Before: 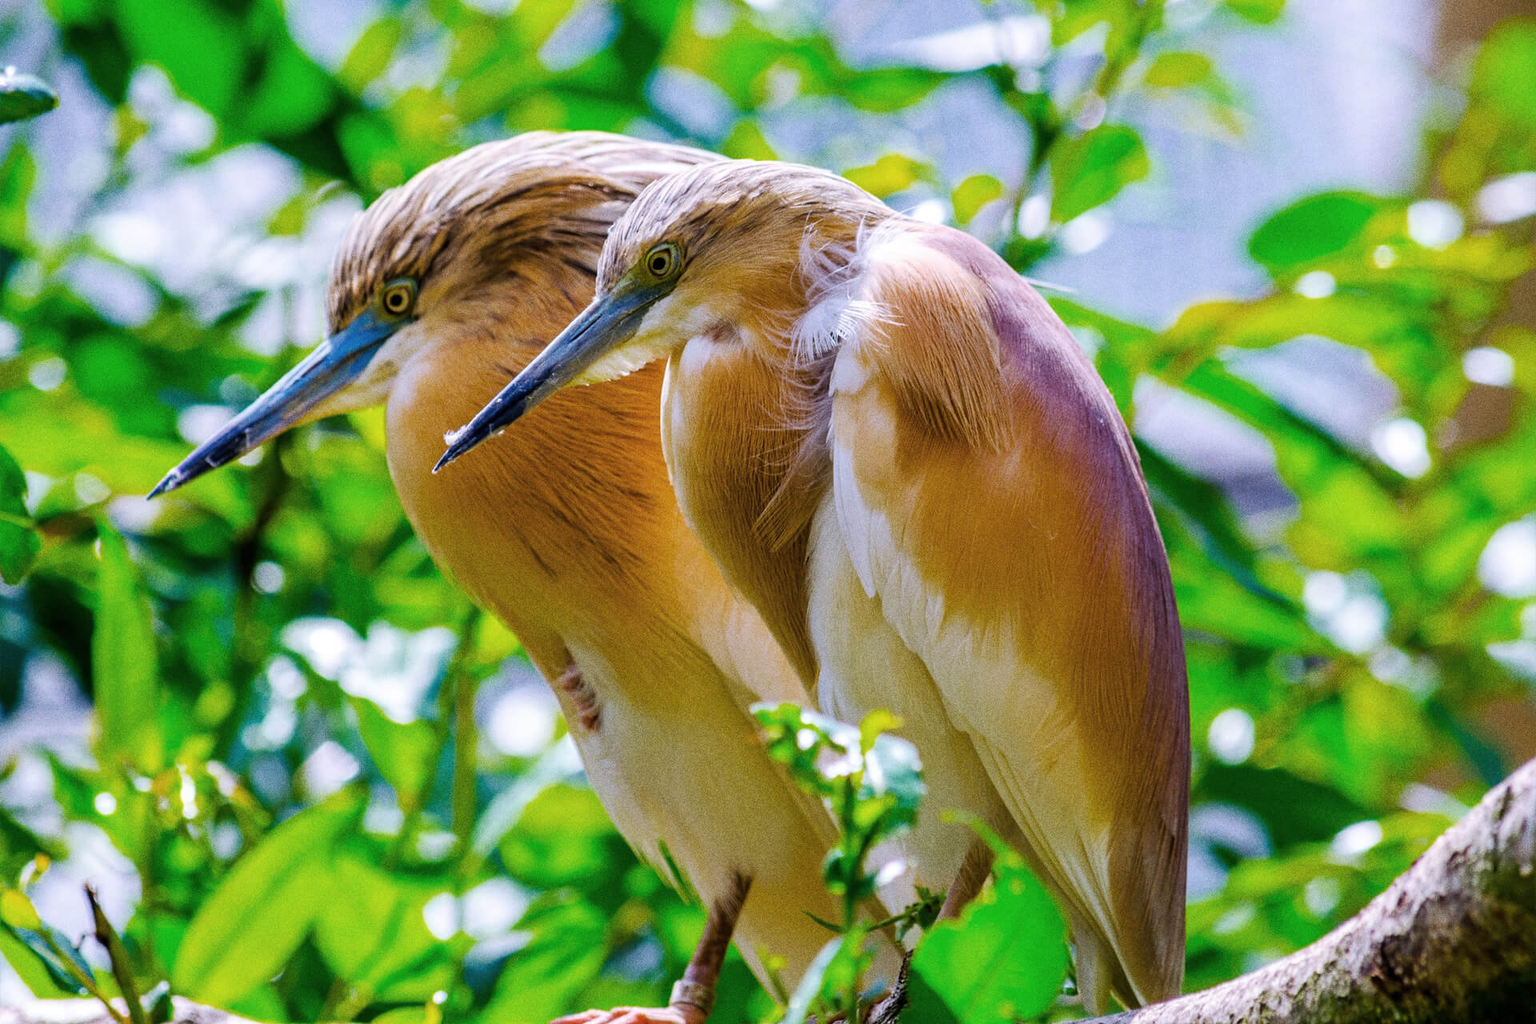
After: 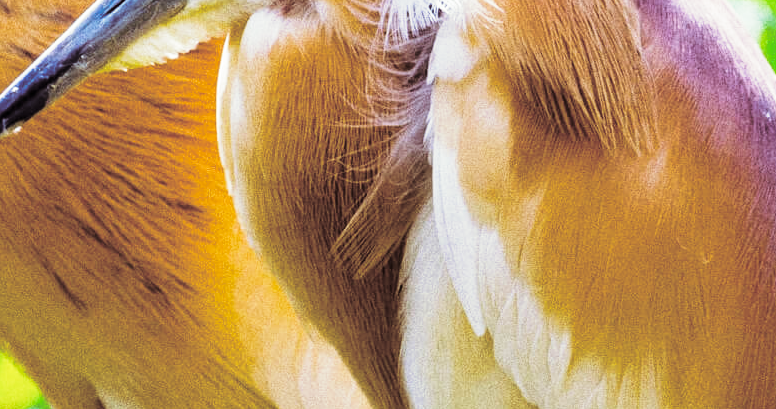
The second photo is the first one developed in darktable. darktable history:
base curve: curves: ch0 [(0, 0) (0.028, 0.03) (0.121, 0.232) (0.46, 0.748) (0.859, 0.968) (1, 1)], preserve colors none
split-toning: shadows › saturation 0.2
crop: left 31.751%, top 32.172%, right 27.8%, bottom 35.83%
